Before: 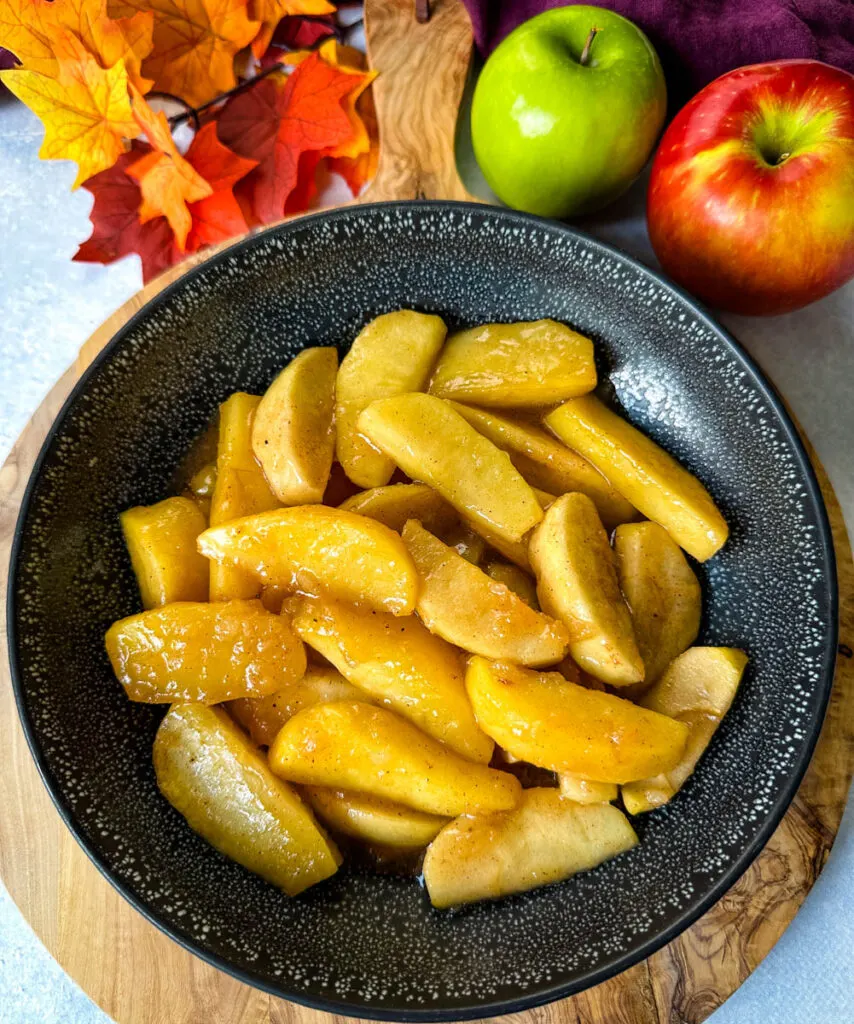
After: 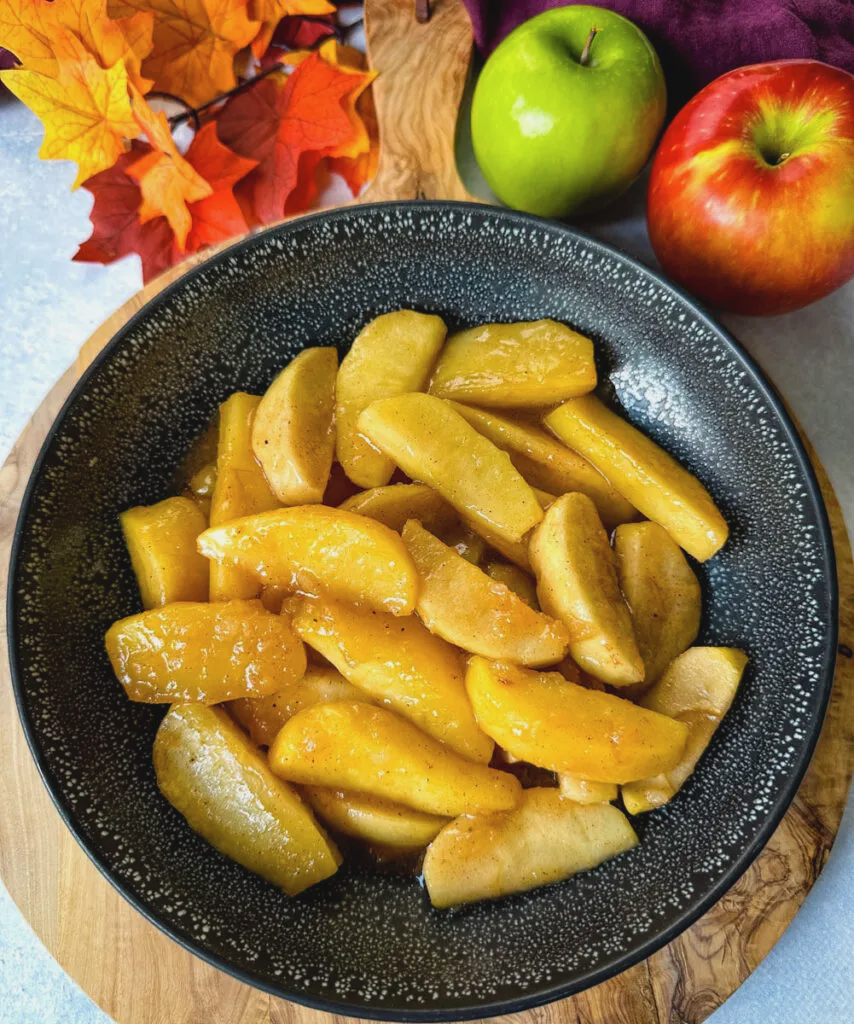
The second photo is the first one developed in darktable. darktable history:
contrast brightness saturation: contrast -0.095, saturation -0.083
